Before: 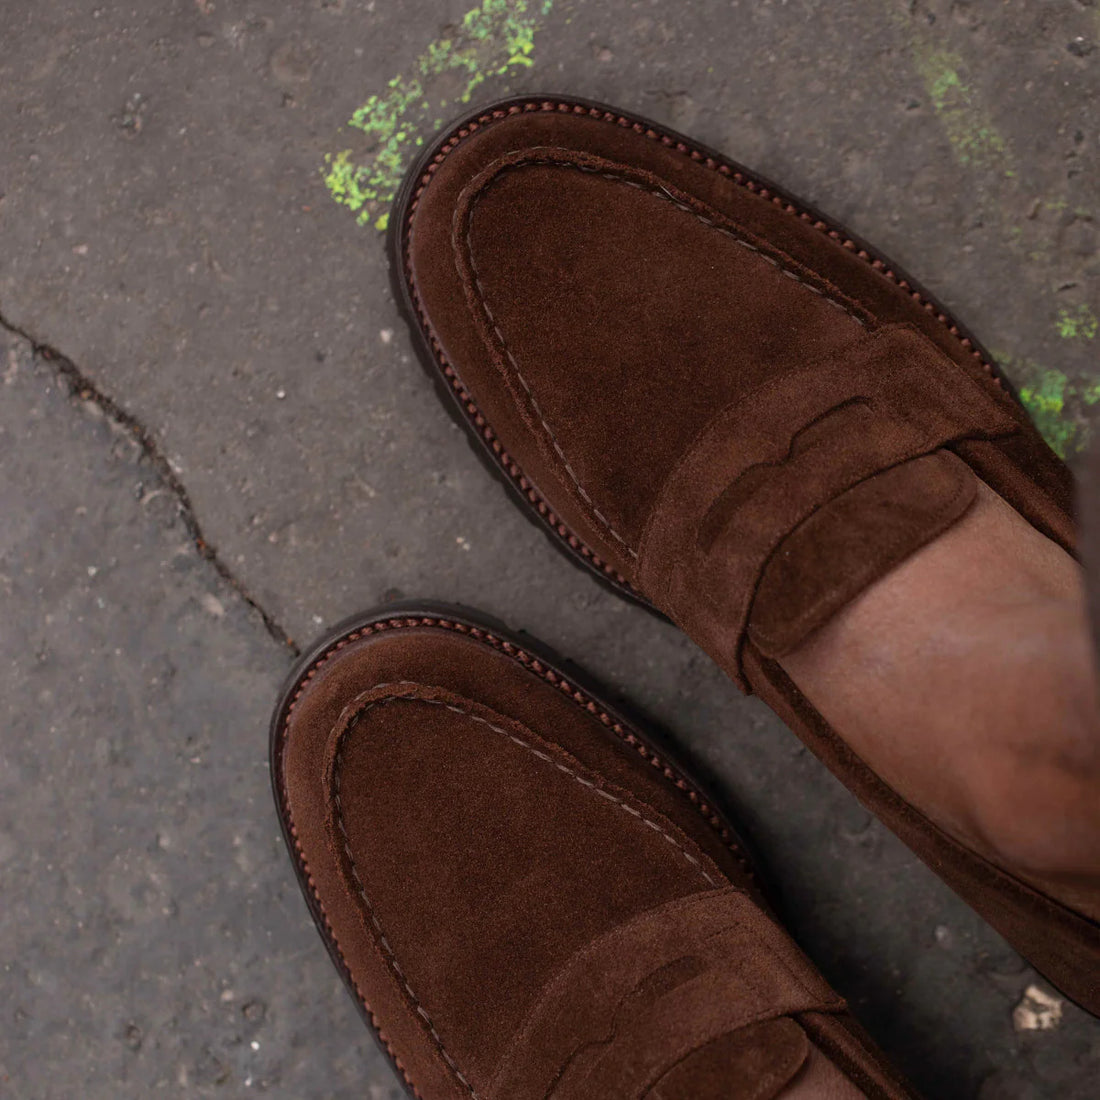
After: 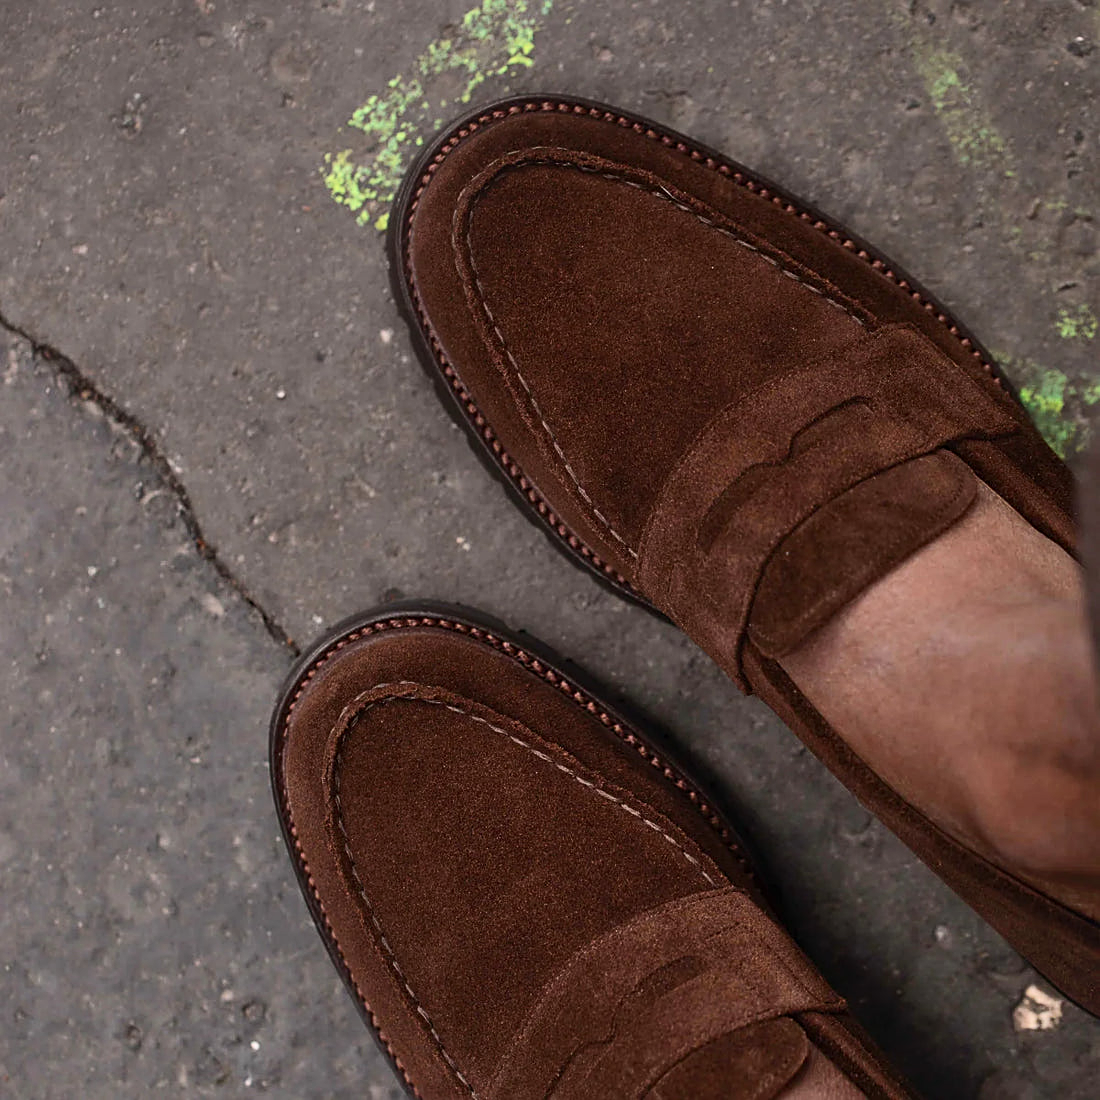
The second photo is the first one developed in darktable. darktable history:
tone equalizer: on, module defaults
shadows and highlights: shadows 43.71, white point adjustment -1.46, soften with gaussian
sharpen: on, module defaults
rotate and perspective: automatic cropping original format, crop left 0, crop top 0
contrast brightness saturation: contrast 0.24, brightness 0.09
bloom: on, module defaults
